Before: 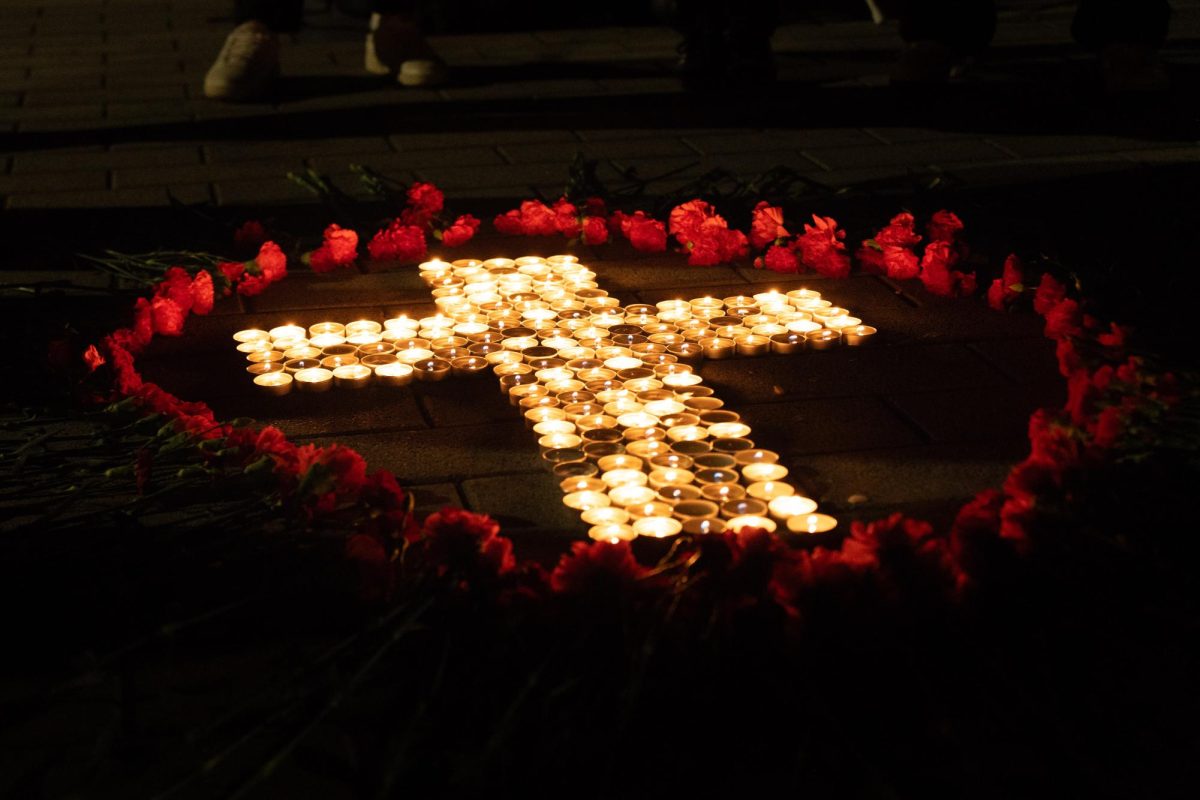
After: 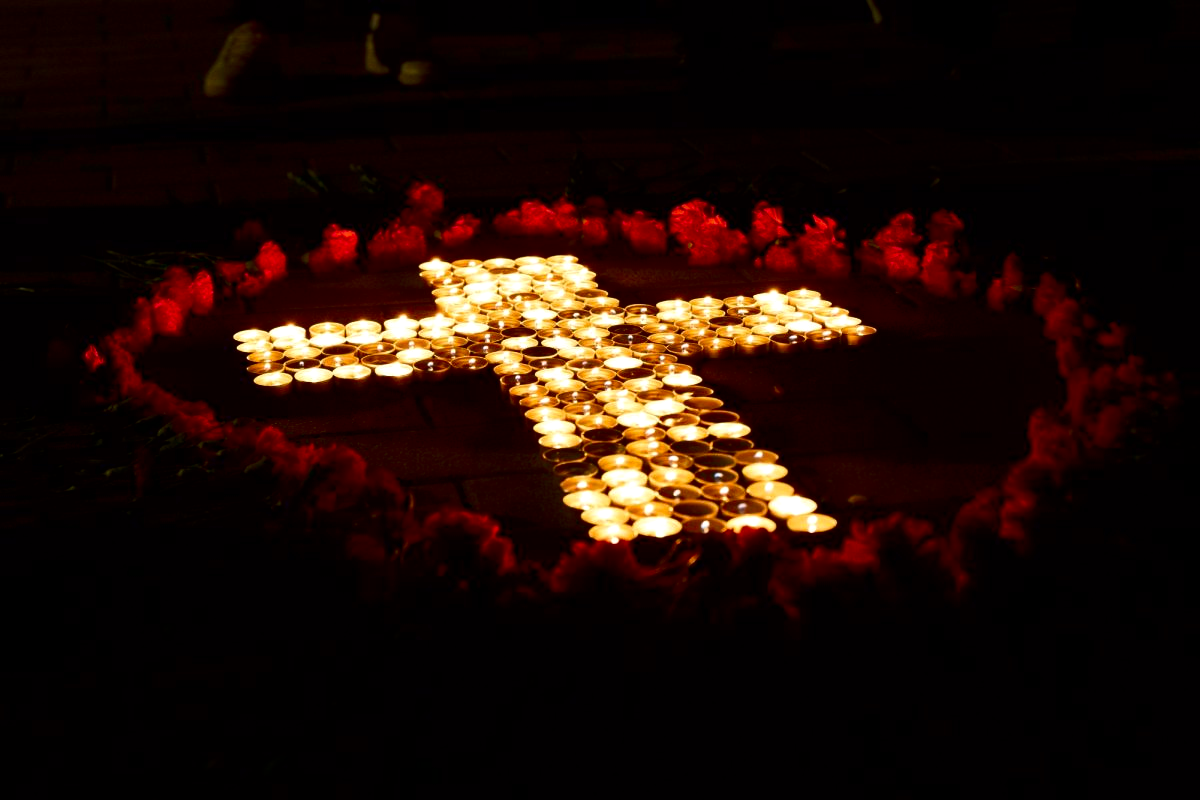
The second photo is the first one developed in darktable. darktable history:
contrast brightness saturation: contrast 0.13, brightness -0.24, saturation 0.14
exposure: black level correction 0.002, exposure 0.15 EV, compensate highlight preservation false
